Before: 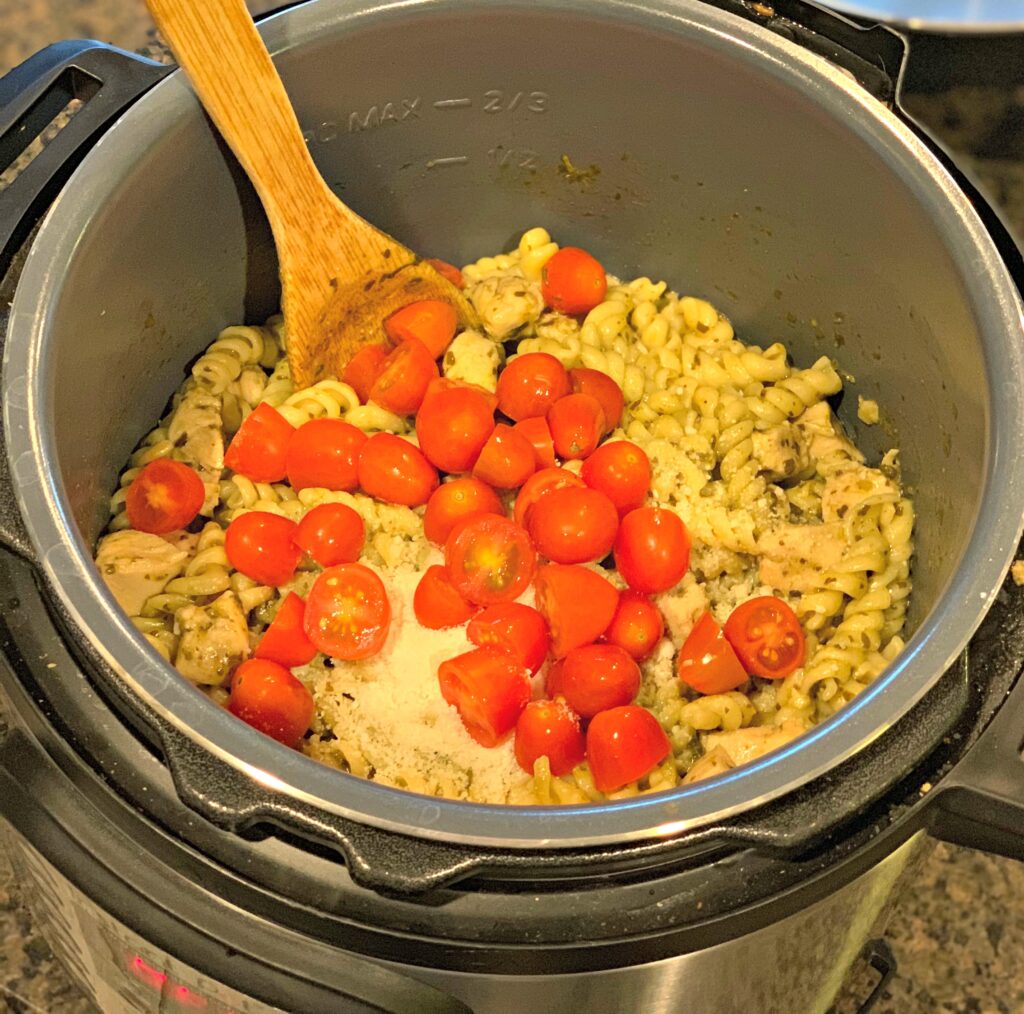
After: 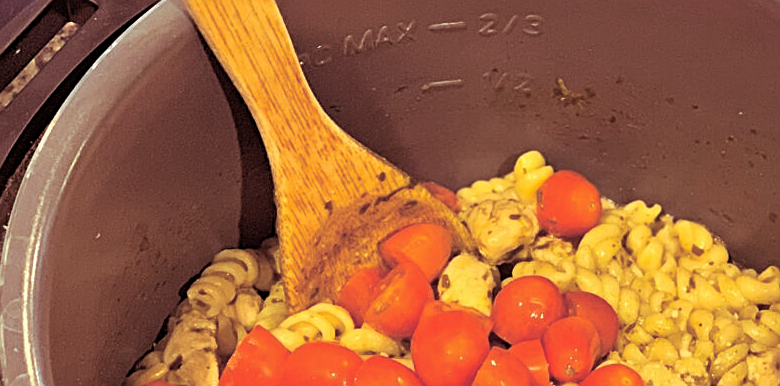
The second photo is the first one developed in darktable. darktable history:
sharpen: on, module defaults
crop: left 0.579%, top 7.627%, right 23.167%, bottom 54.275%
split-toning: compress 20%
